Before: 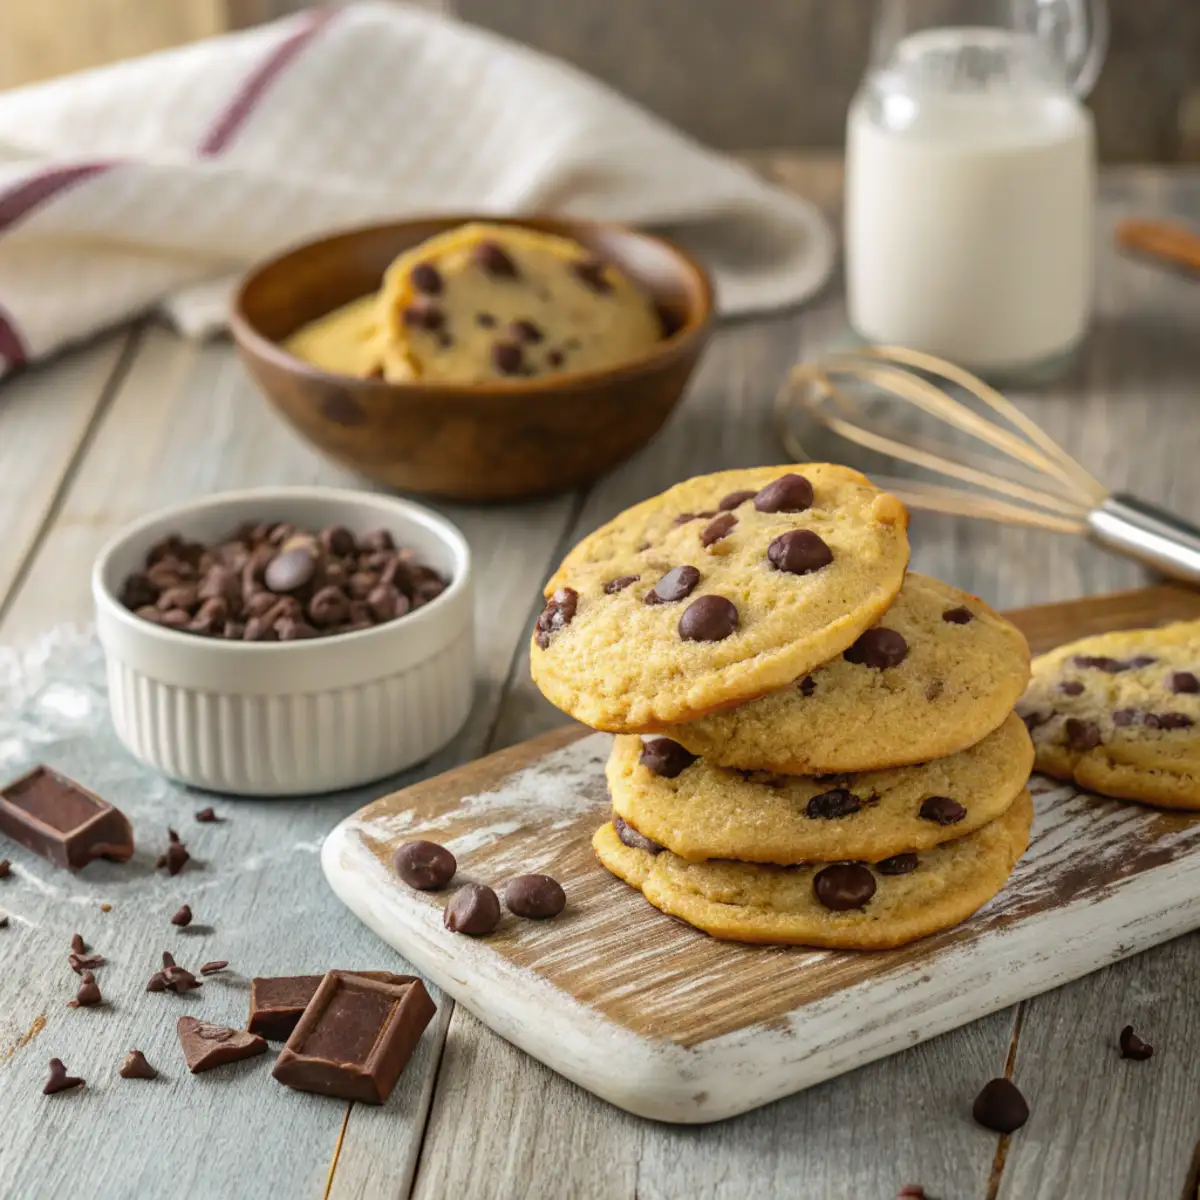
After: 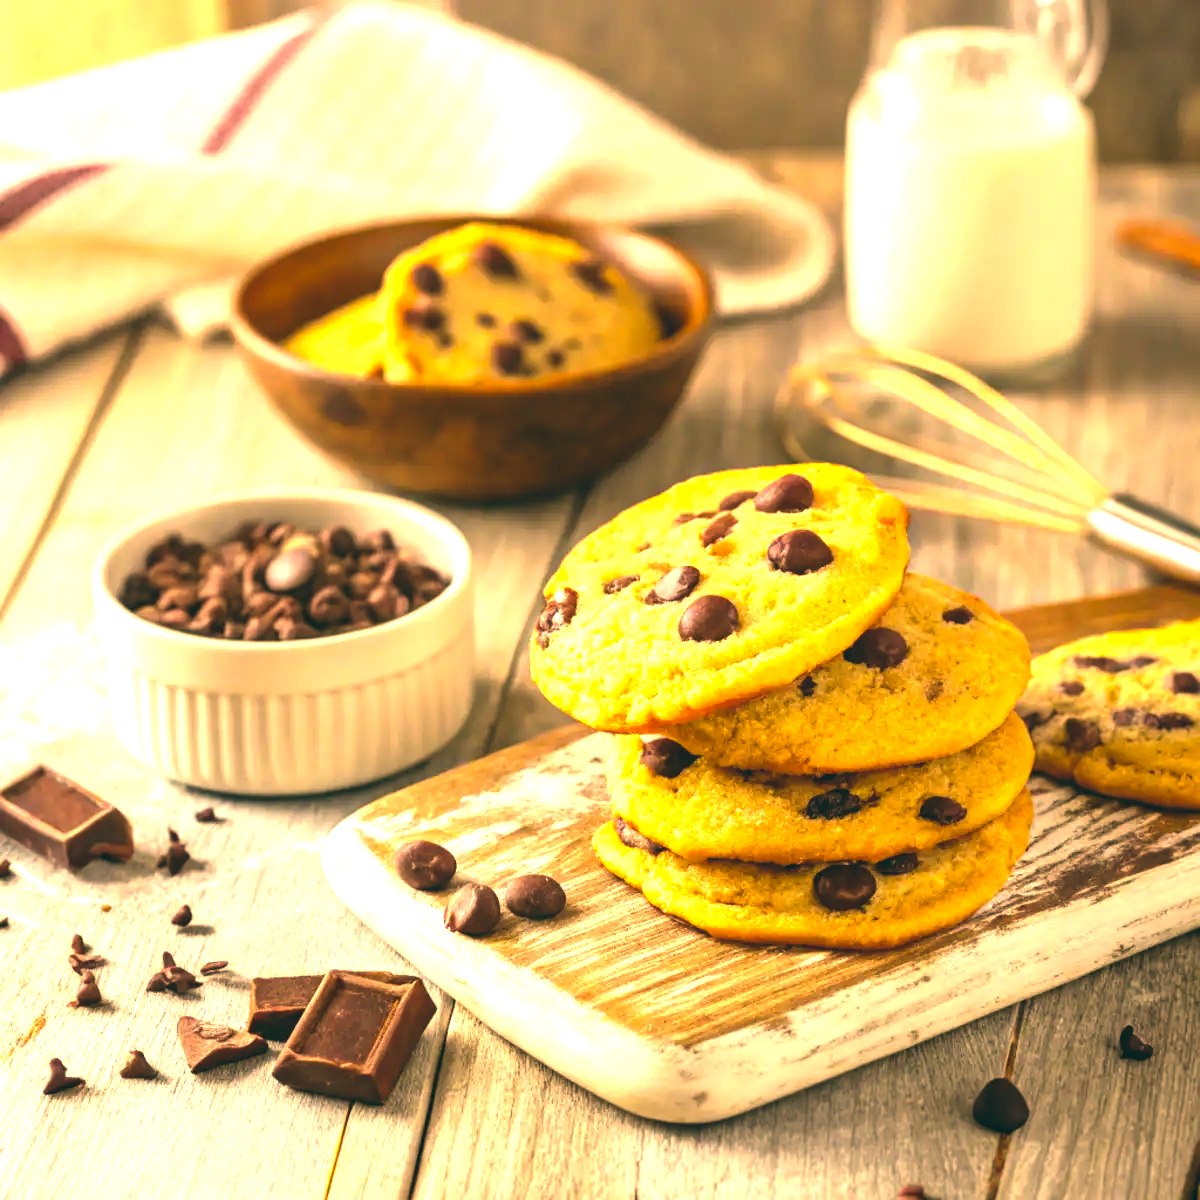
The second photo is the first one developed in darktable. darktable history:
exposure: black level correction 0, exposure 1.1 EV, compensate highlight preservation false
color correction: highlights a* 17.94, highlights b* 35.39, shadows a* 1.48, shadows b* 6.42, saturation 1.01
color balance: lift [1.016, 0.983, 1, 1.017], gamma [0.958, 1, 1, 1], gain [0.981, 1.007, 0.993, 1.002], input saturation 118.26%, contrast 13.43%, contrast fulcrum 21.62%, output saturation 82.76%
